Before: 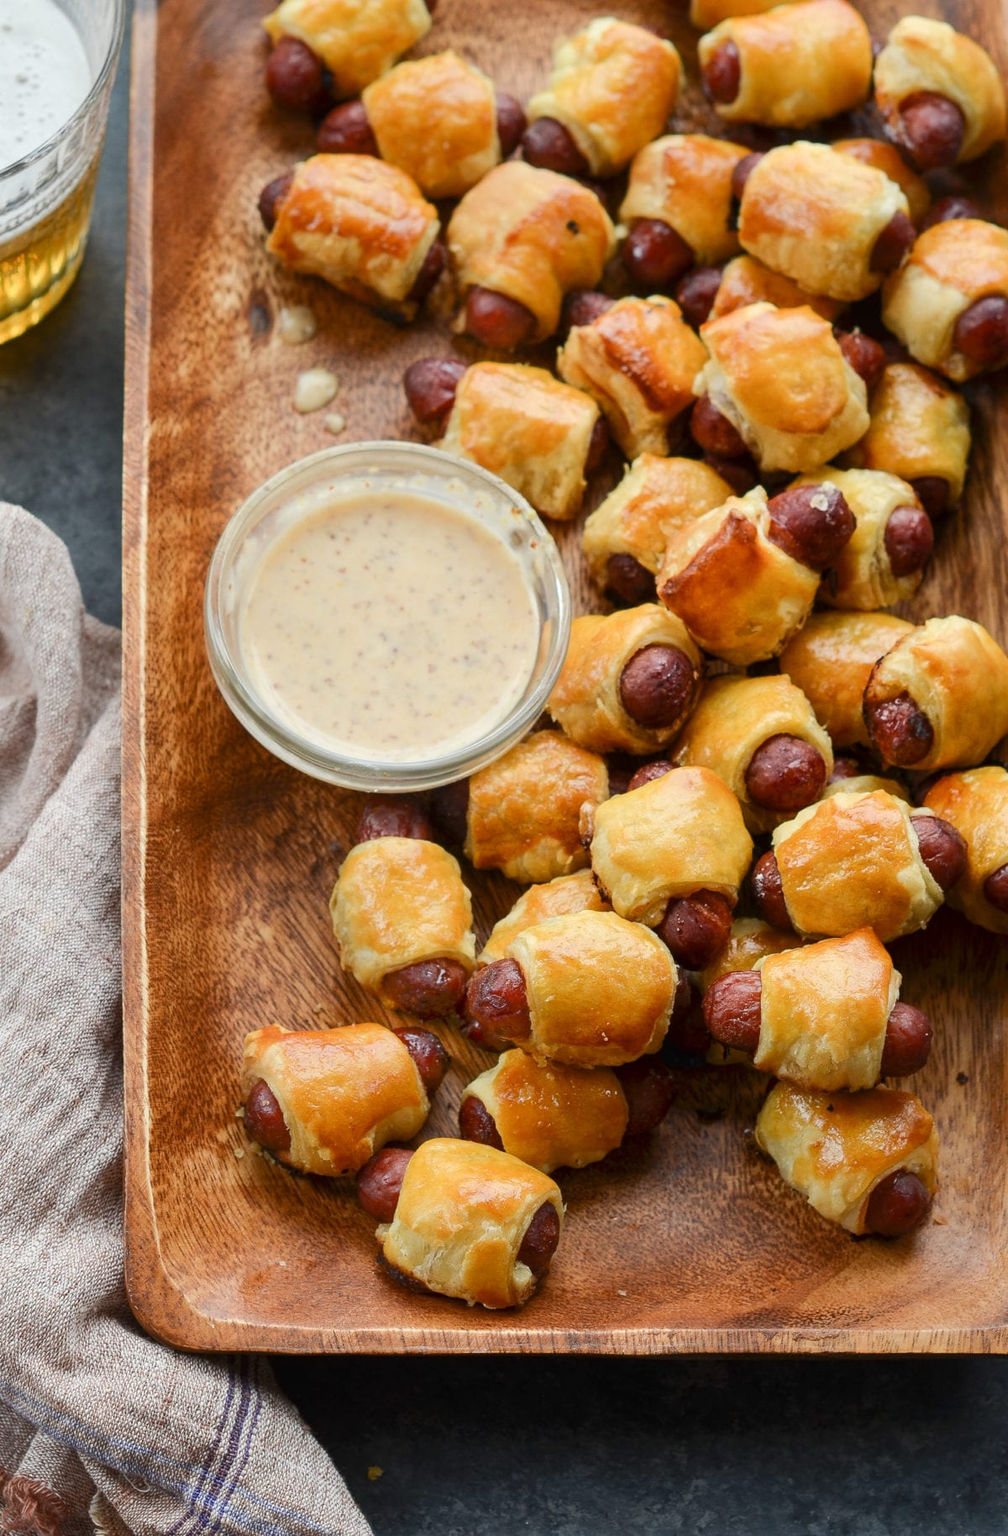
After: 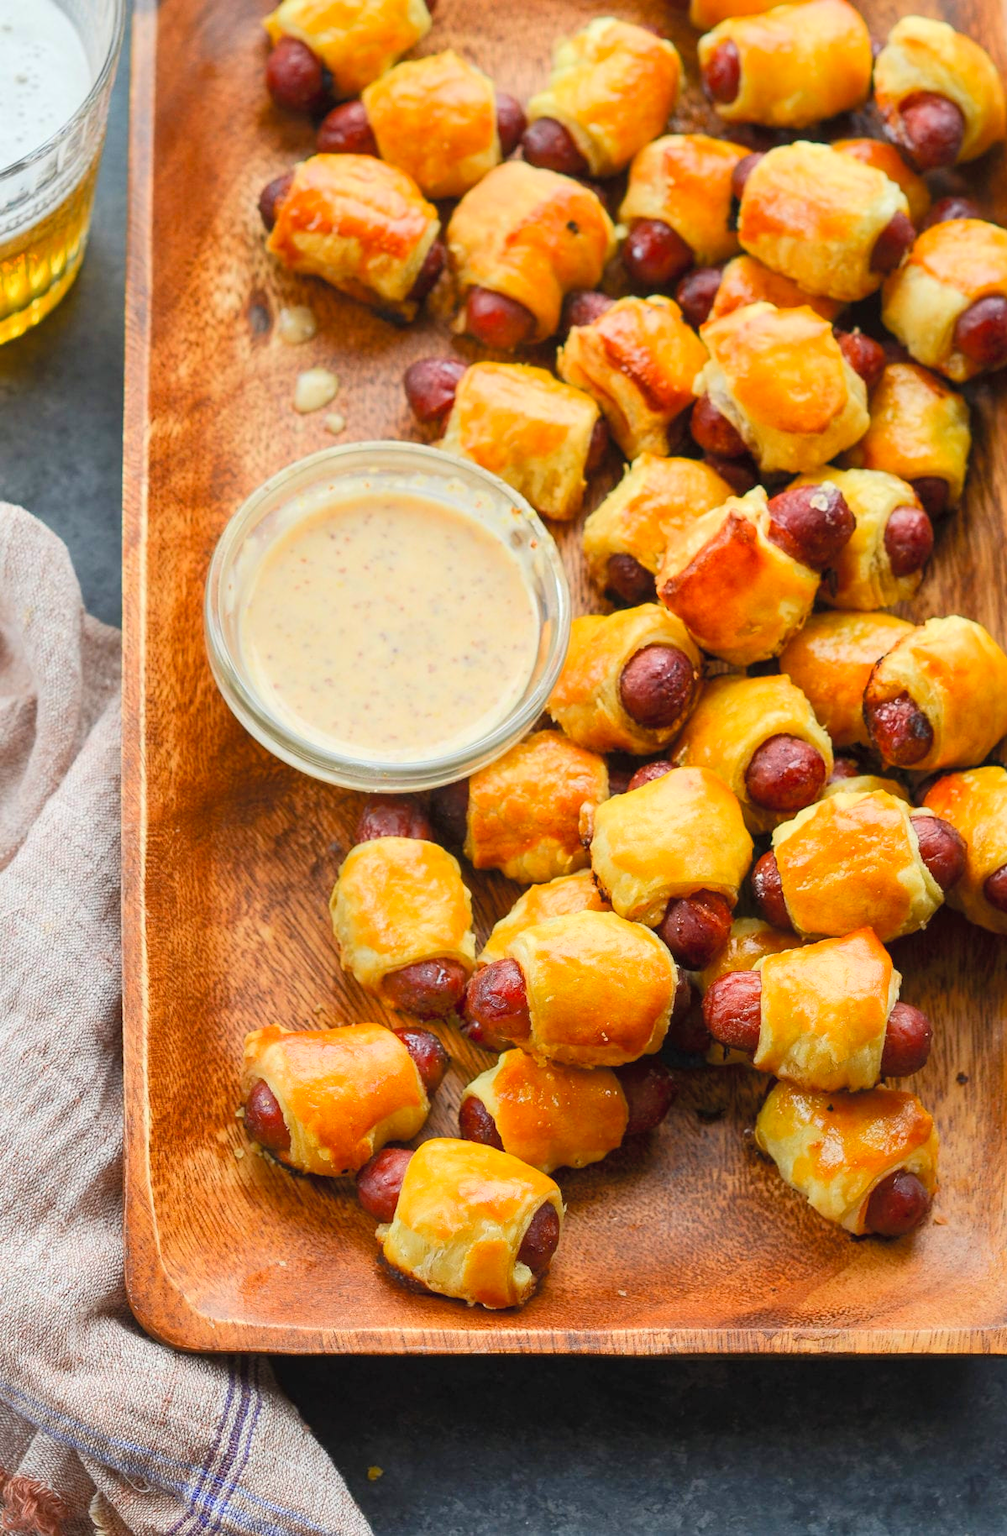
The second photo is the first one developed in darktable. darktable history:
contrast brightness saturation: contrast 0.066, brightness 0.178, saturation 0.407
